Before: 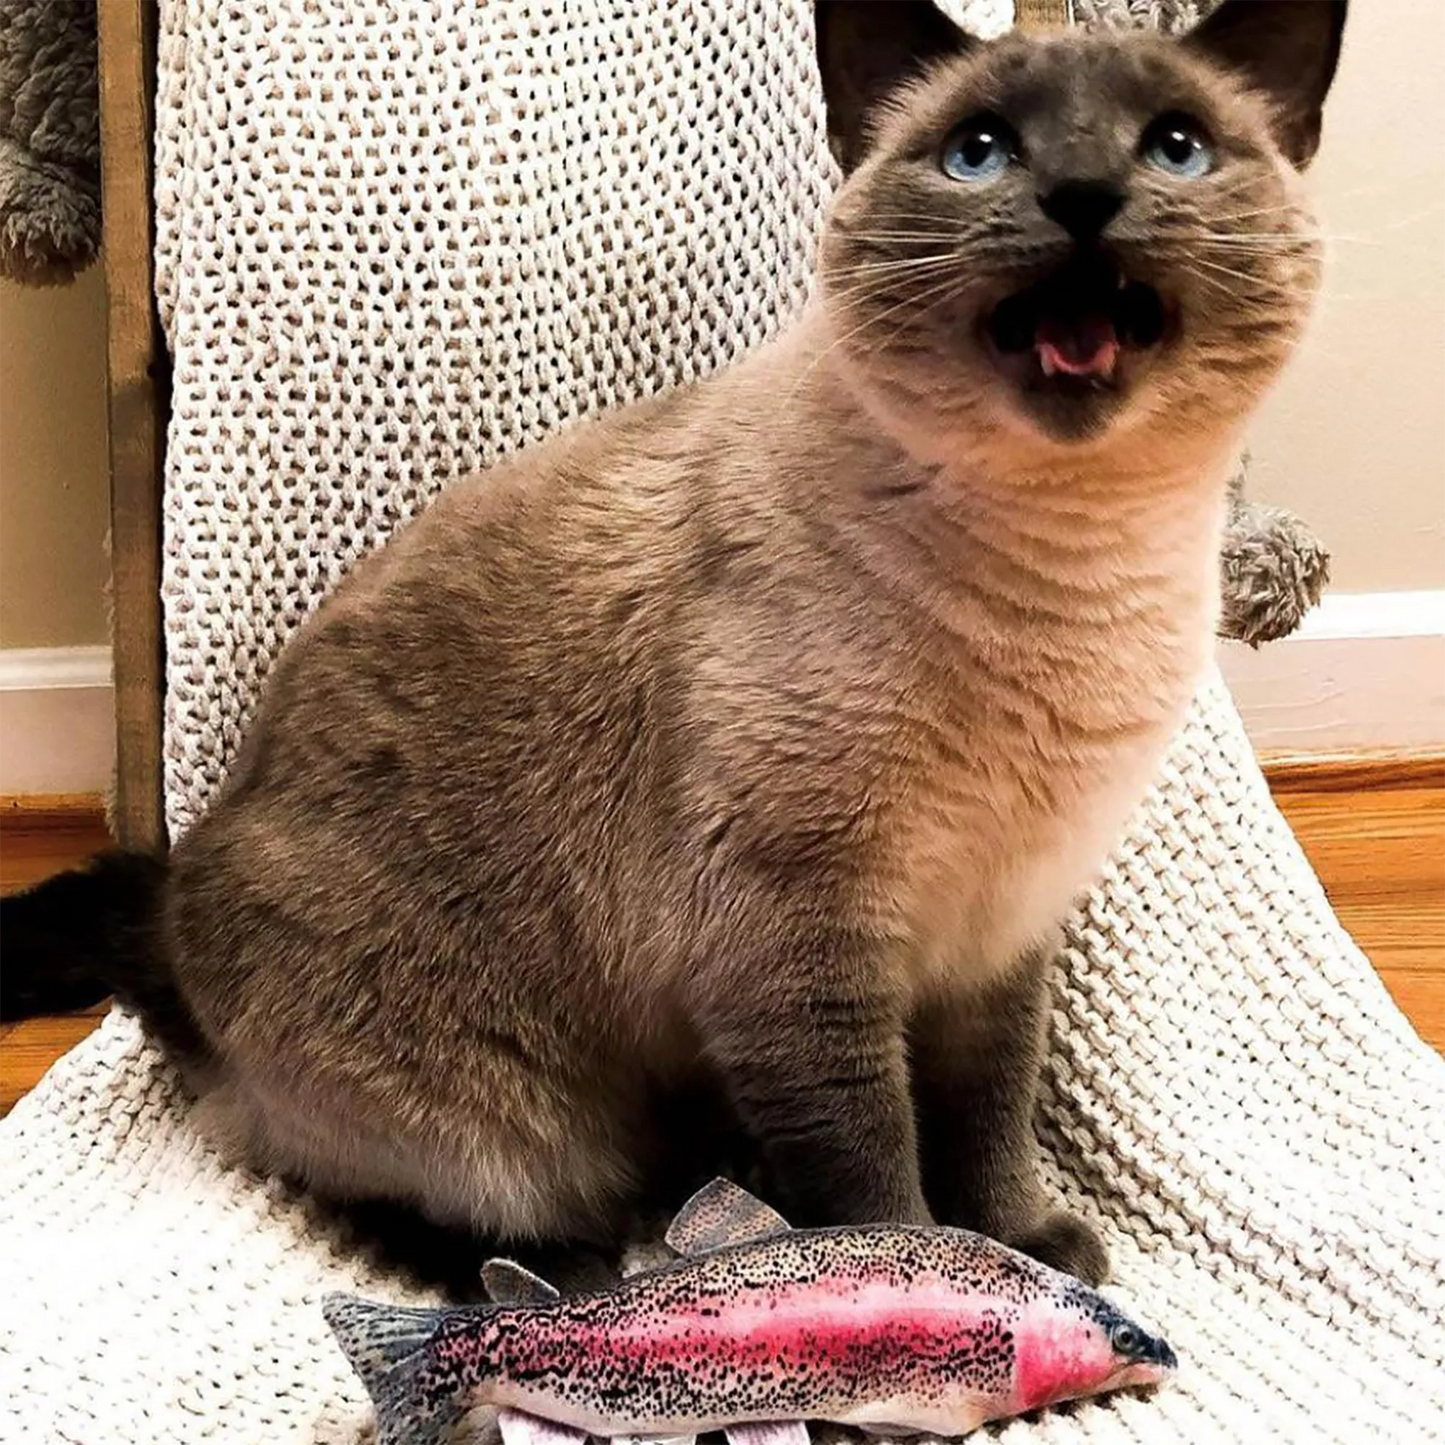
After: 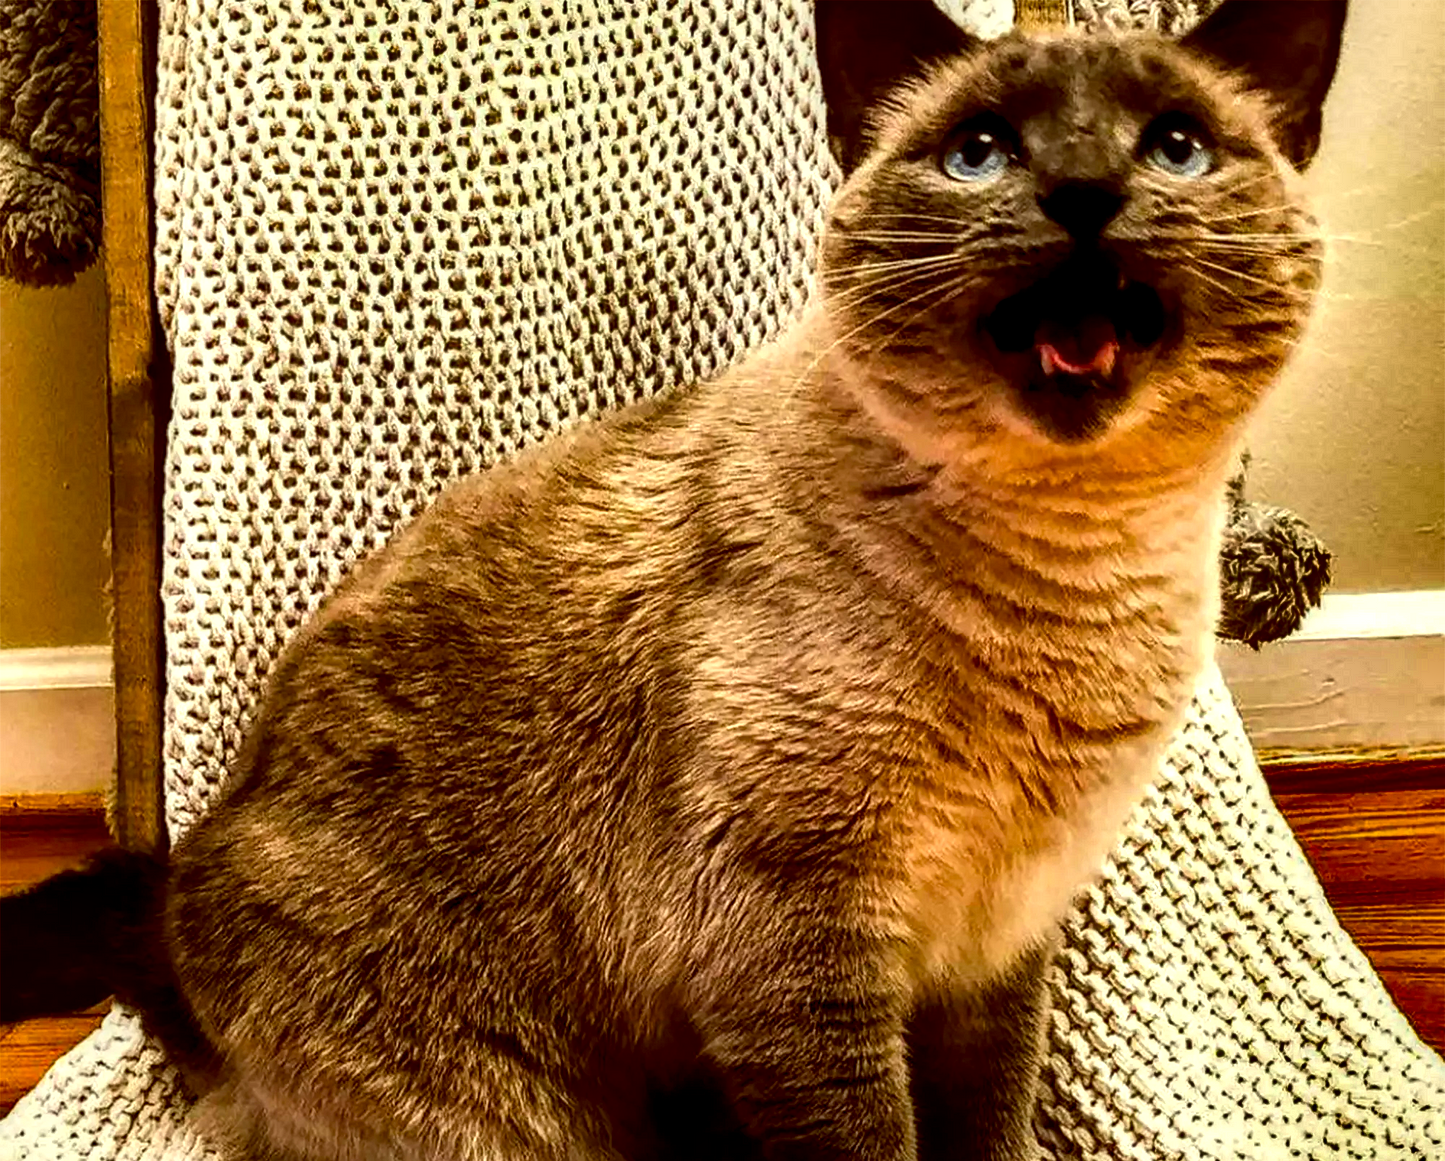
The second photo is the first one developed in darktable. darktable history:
crop: bottom 19.644%
color balance rgb: perceptual saturation grading › global saturation 10%, global vibrance 10%
local contrast: highlights 19%, detail 186%
shadows and highlights: shadows 20.91, highlights -82.73, soften with gaussian
rotate and perspective: automatic cropping off
color balance: lift [1.001, 1.007, 1, 0.993], gamma [1.023, 1.026, 1.01, 0.974], gain [0.964, 1.059, 1.073, 0.927]
contrast brightness saturation: contrast 0.09, saturation 0.28
